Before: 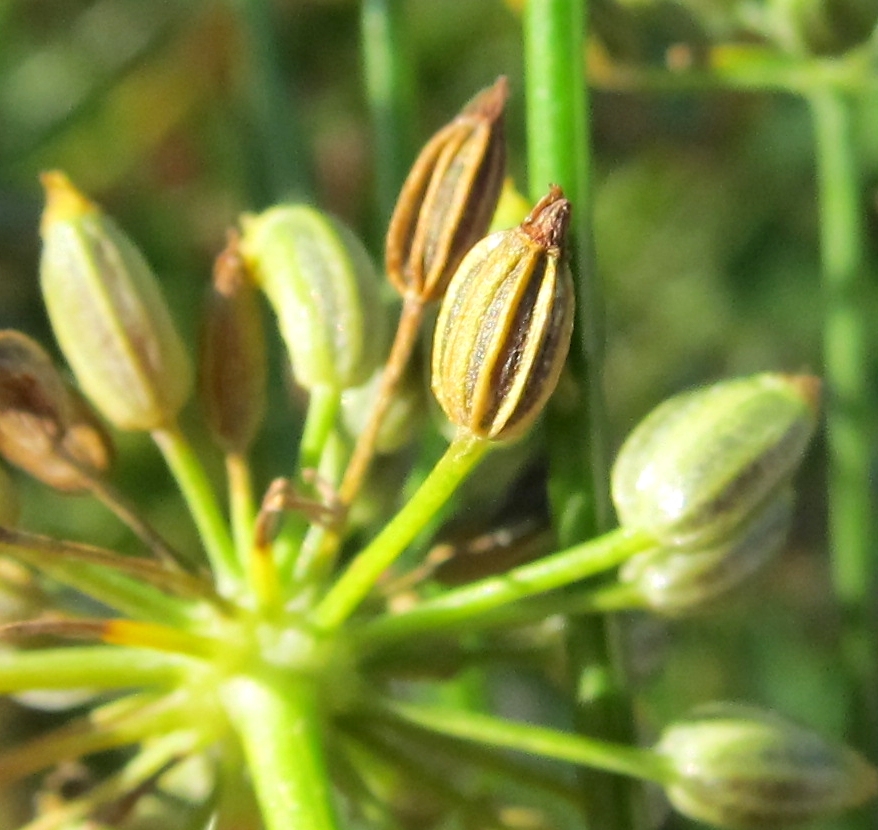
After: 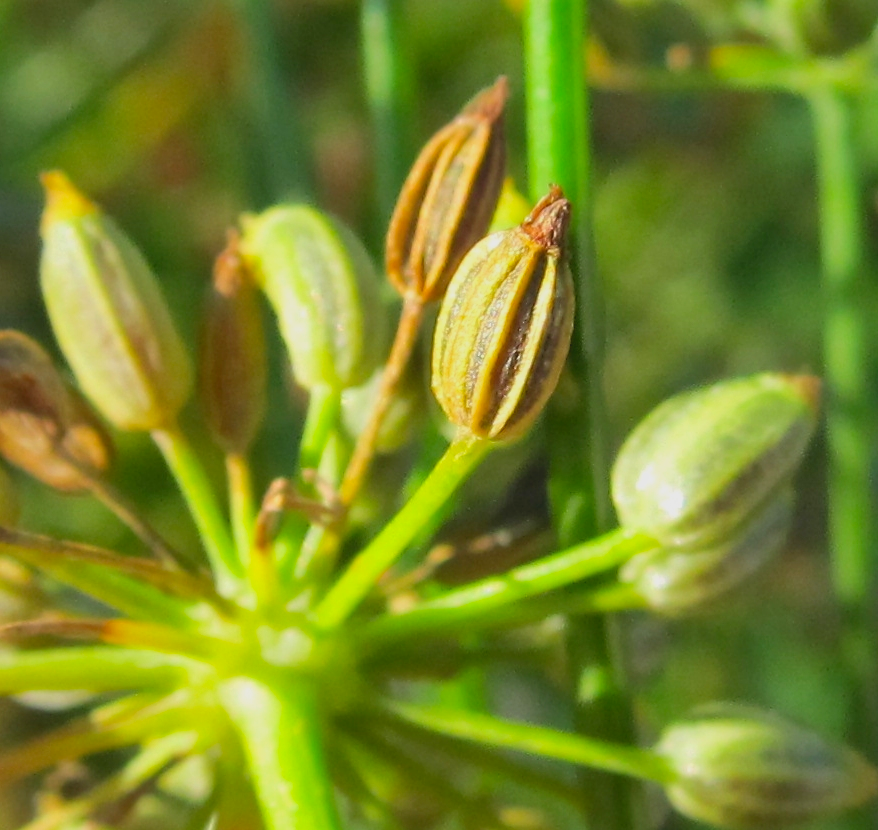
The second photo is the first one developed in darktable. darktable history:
contrast brightness saturation: contrast -0.19, saturation 0.19
local contrast: mode bilateral grid, contrast 20, coarseness 50, detail 120%, midtone range 0.2
